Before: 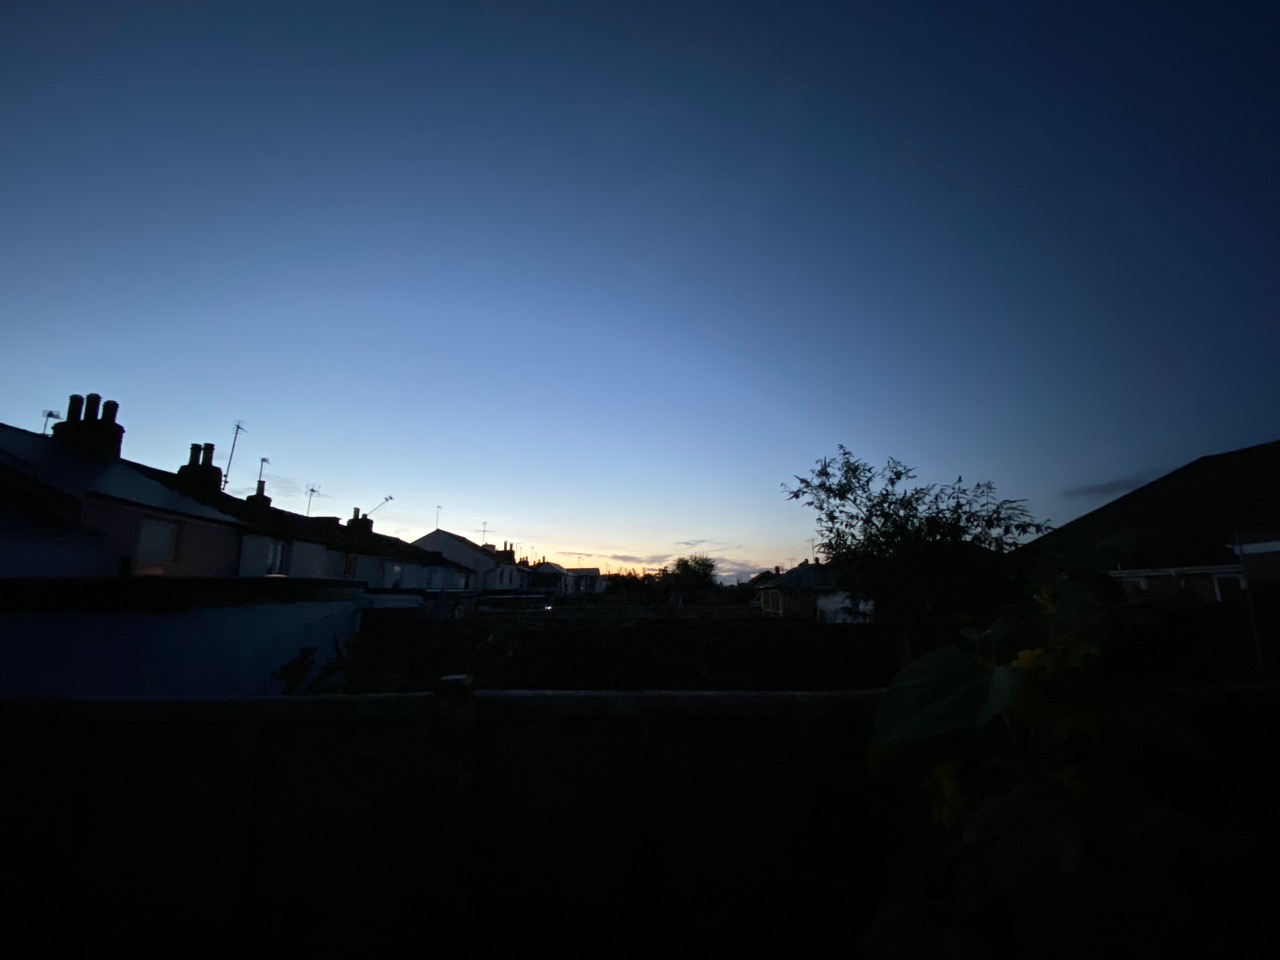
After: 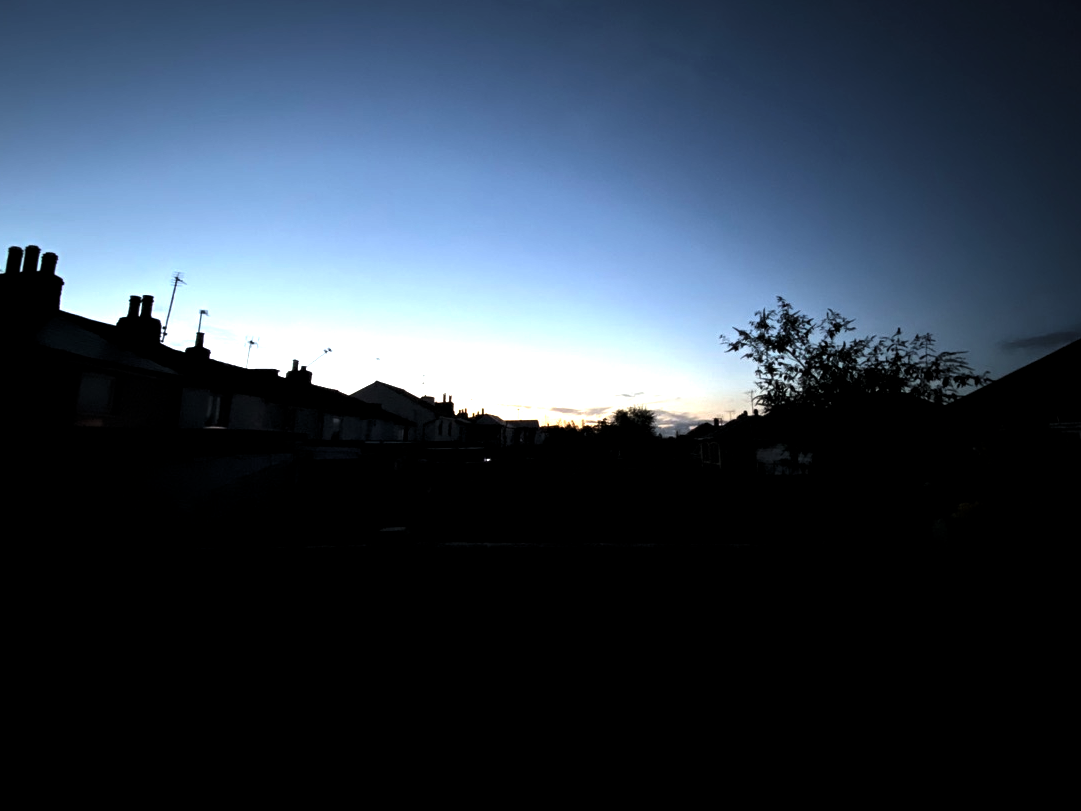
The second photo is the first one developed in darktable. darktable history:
levels: levels [0.044, 0.475, 0.791]
crop and rotate: left 4.842%, top 15.51%, right 10.668%
